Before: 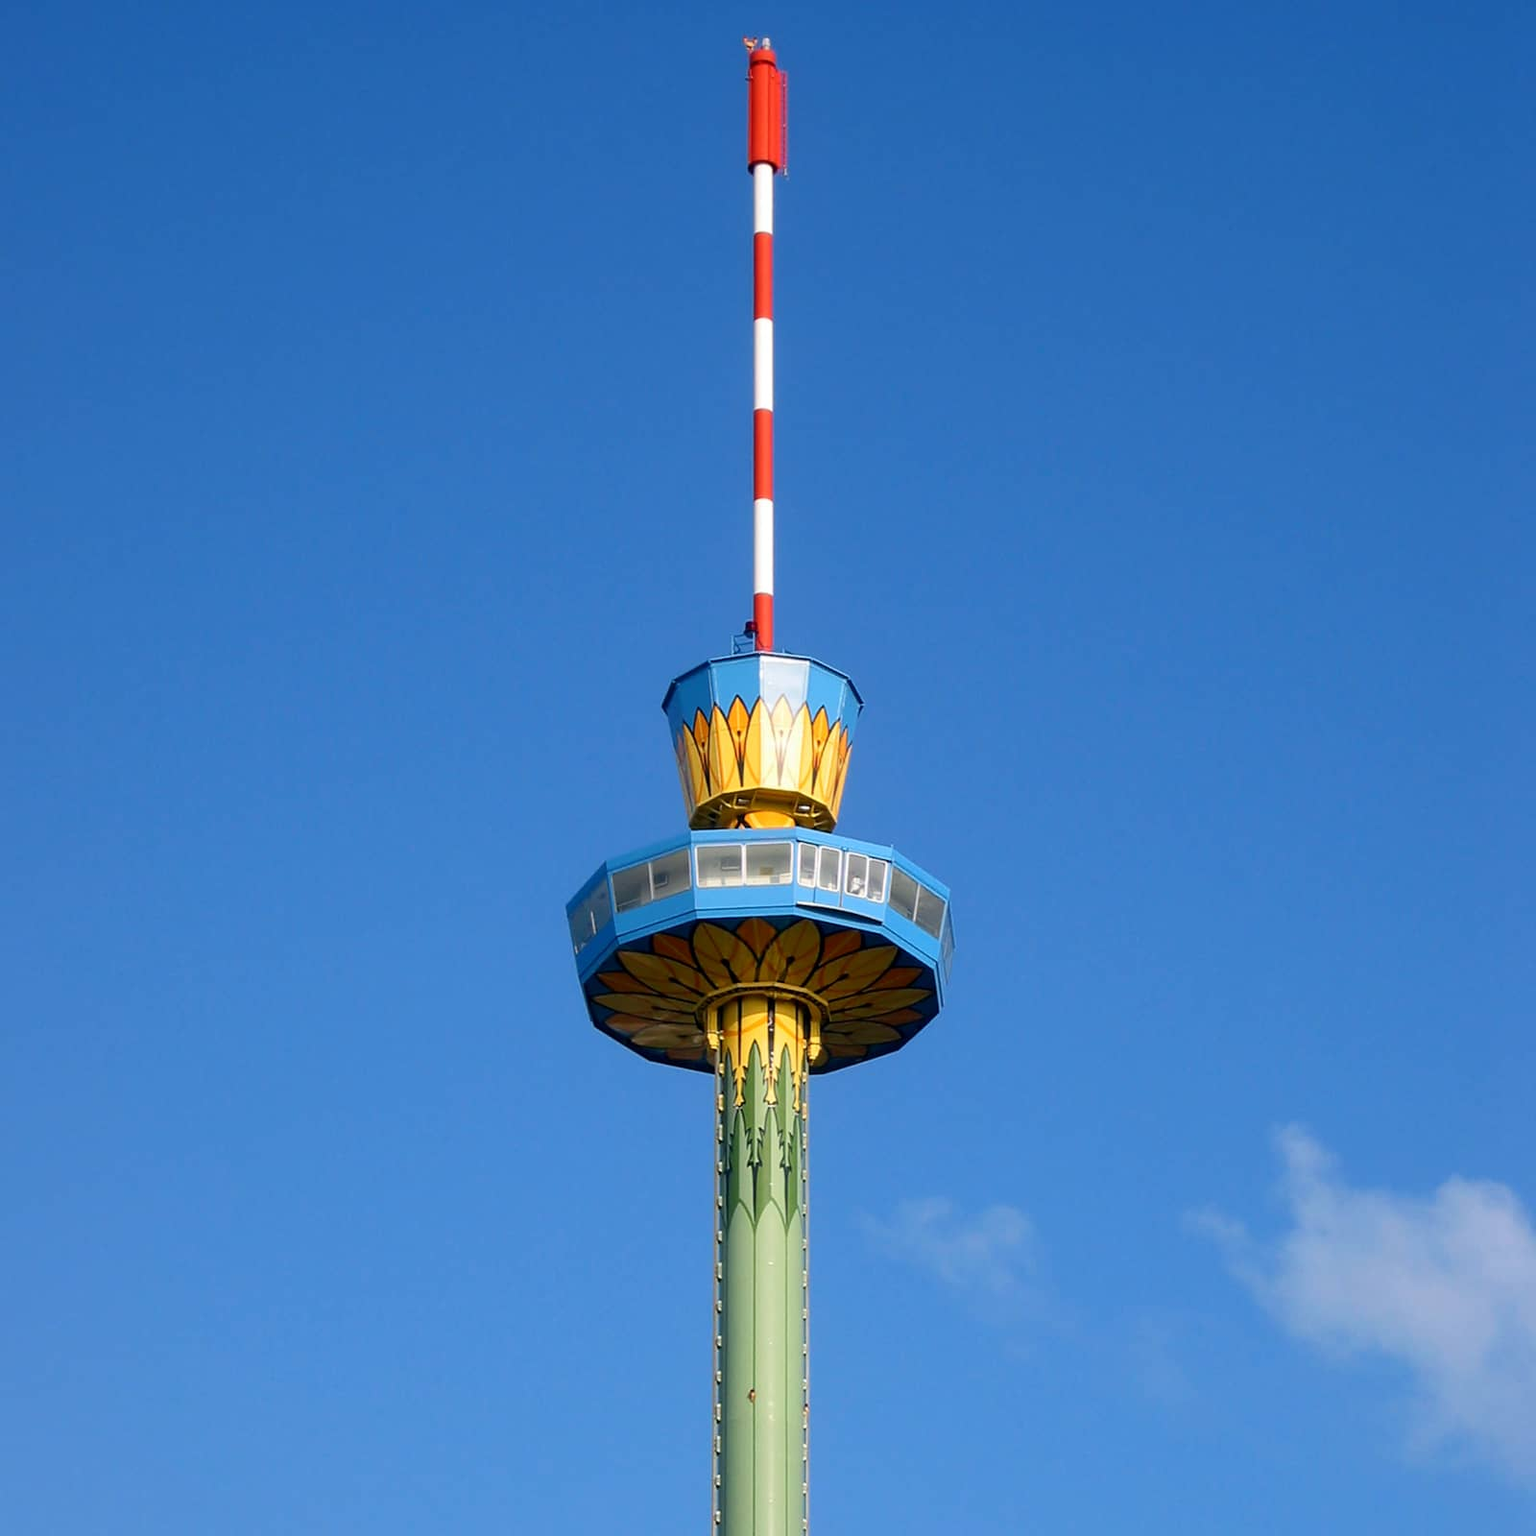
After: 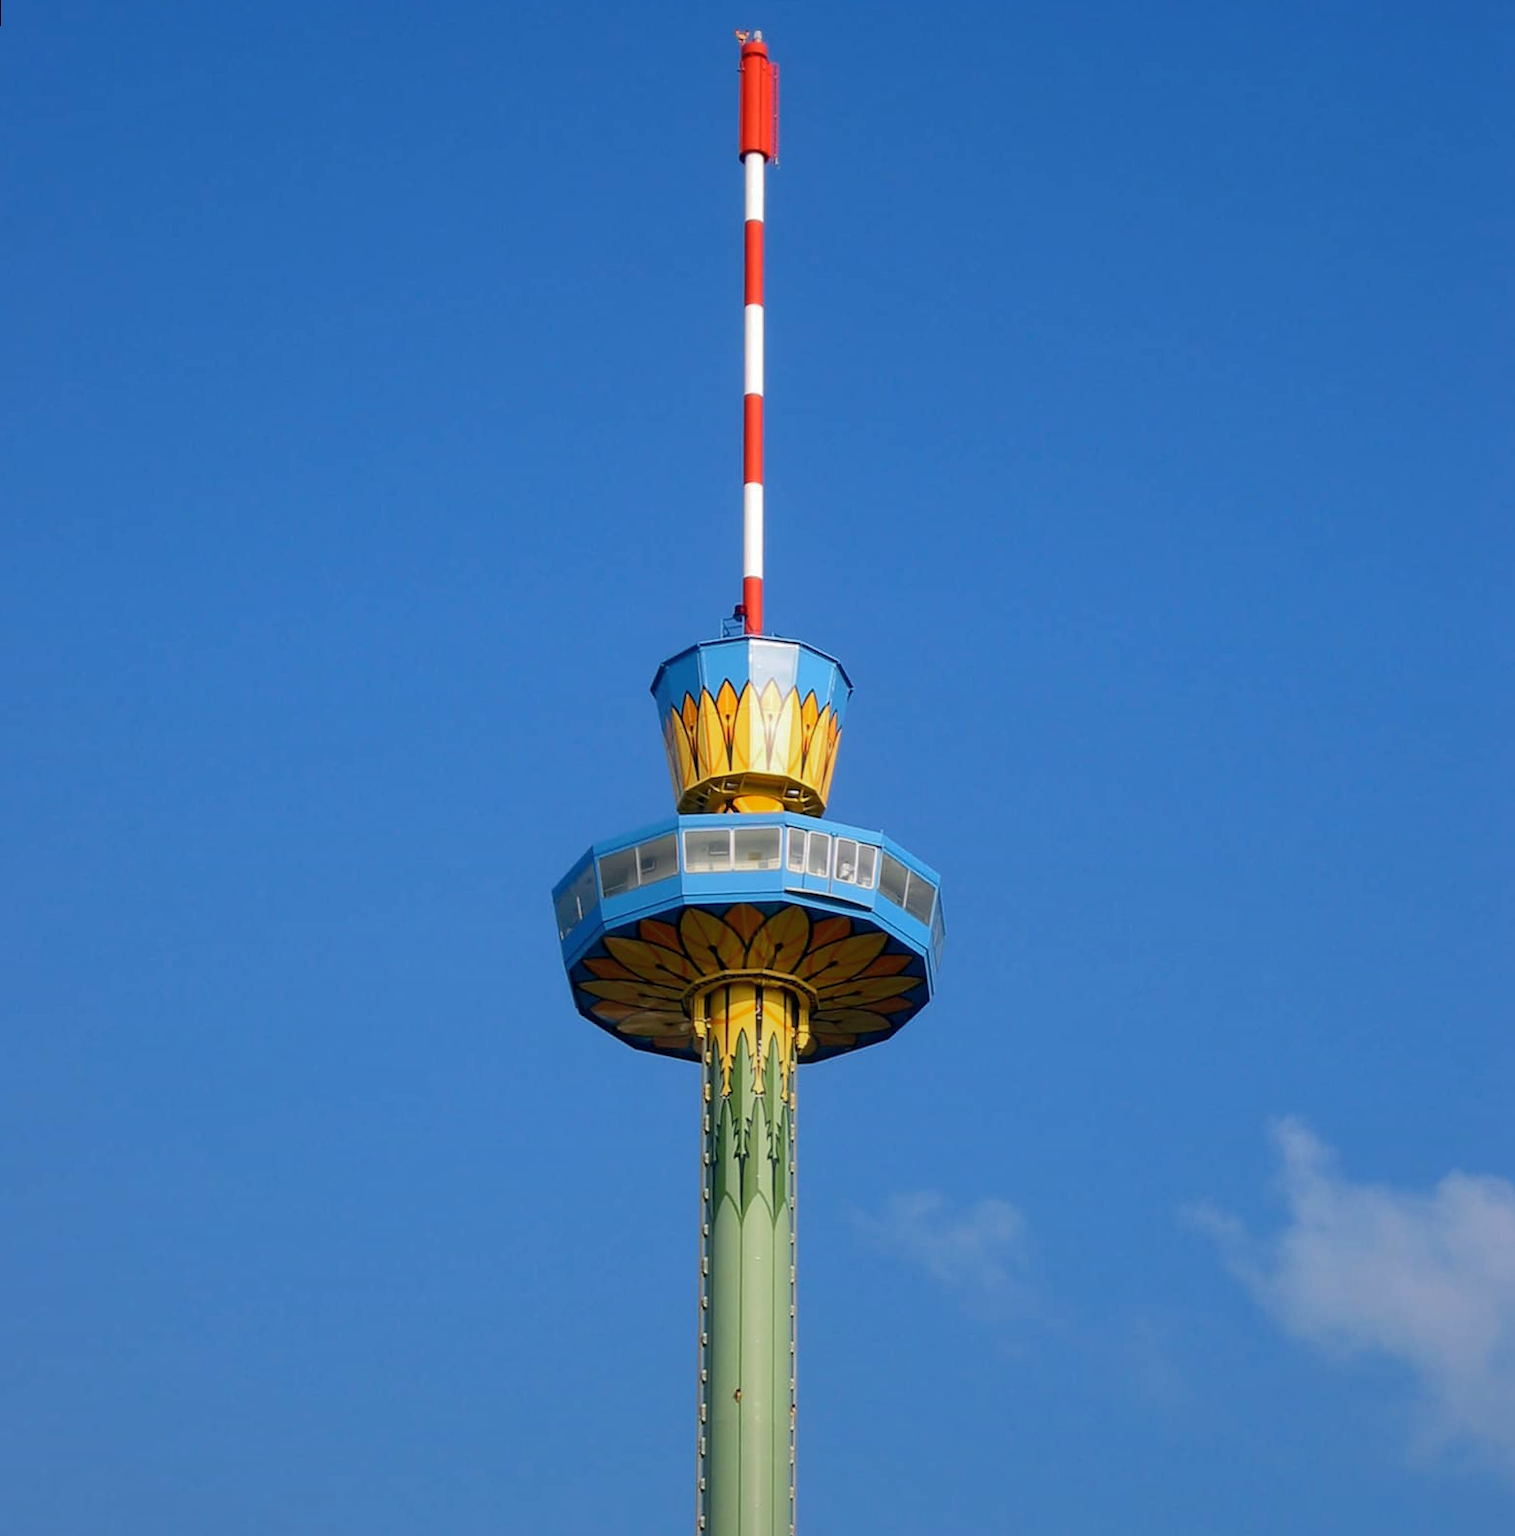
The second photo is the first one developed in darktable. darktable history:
shadows and highlights: shadows 40, highlights -60
rotate and perspective: rotation 0.226°, lens shift (vertical) -0.042, crop left 0.023, crop right 0.982, crop top 0.006, crop bottom 0.994
graduated density: rotation -180°, offset 24.95
